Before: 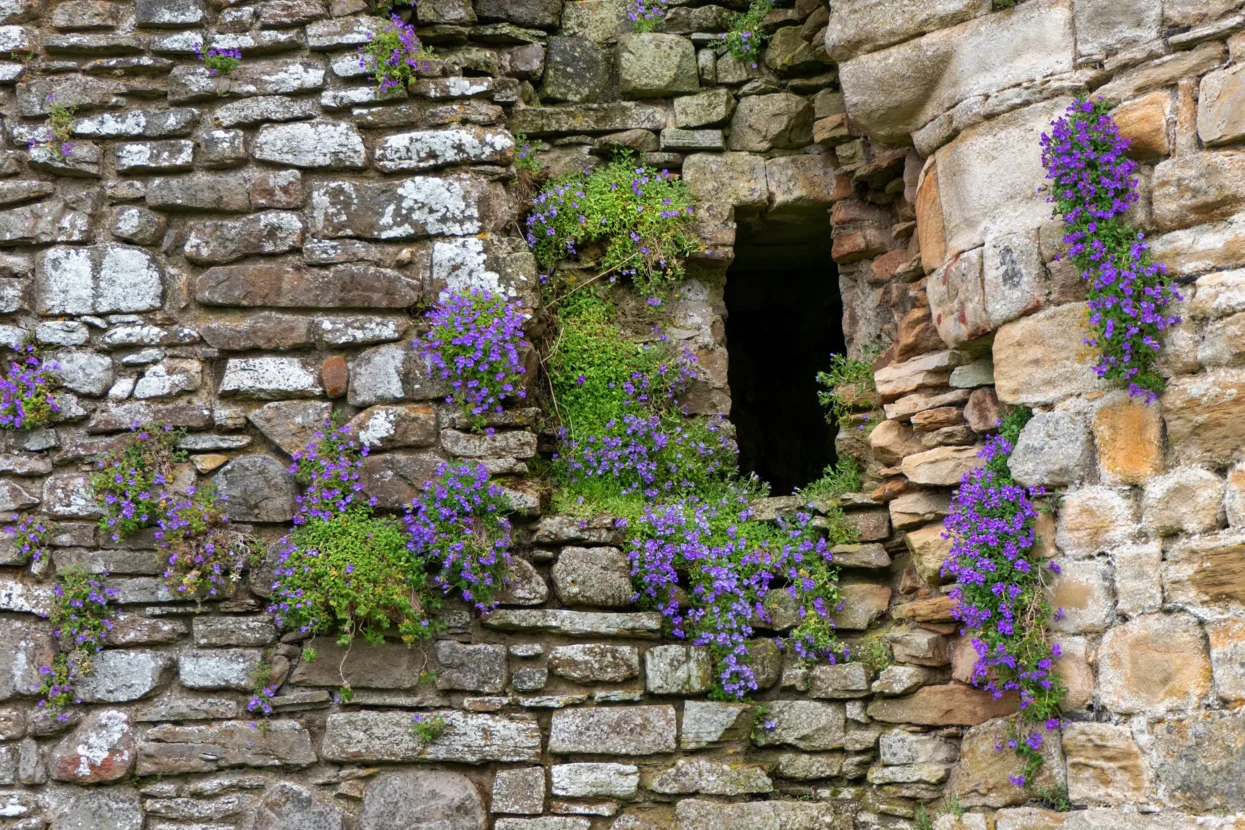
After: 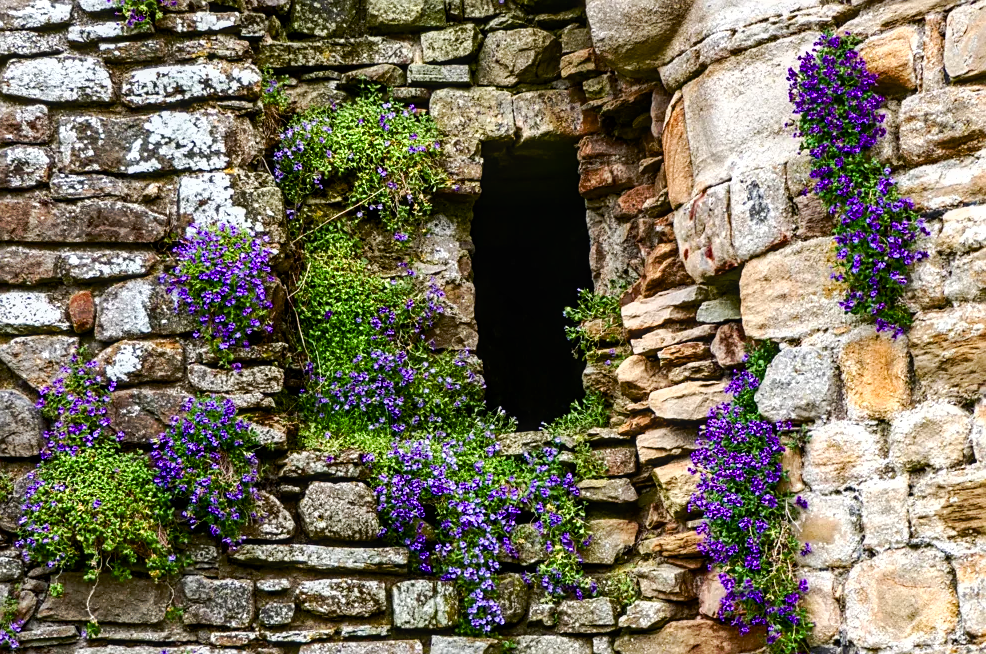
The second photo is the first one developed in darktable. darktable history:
local contrast: on, module defaults
sharpen: on, module defaults
shadows and highlights: shadows -31.21, highlights 30.71
tone curve: curves: ch0 [(0, 0) (0.003, 0.003) (0.011, 0.01) (0.025, 0.023) (0.044, 0.042) (0.069, 0.065) (0.1, 0.094) (0.136, 0.128) (0.177, 0.167) (0.224, 0.211) (0.277, 0.261) (0.335, 0.315) (0.399, 0.375) (0.468, 0.441) (0.543, 0.543) (0.623, 0.623) (0.709, 0.709) (0.801, 0.801) (0.898, 0.898) (1, 1)], preserve colors none
crop and rotate: left 20.351%, top 7.895%, right 0.427%, bottom 13.28%
color balance rgb: perceptual saturation grading › global saturation 25.533%, perceptual saturation grading › highlights -50.191%, perceptual saturation grading › shadows 30.43%, perceptual brilliance grading › highlights 18.555%, perceptual brilliance grading › mid-tones 30.768%, perceptual brilliance grading › shadows -31.357%, global vibrance 16.661%, saturation formula JzAzBz (2021)
